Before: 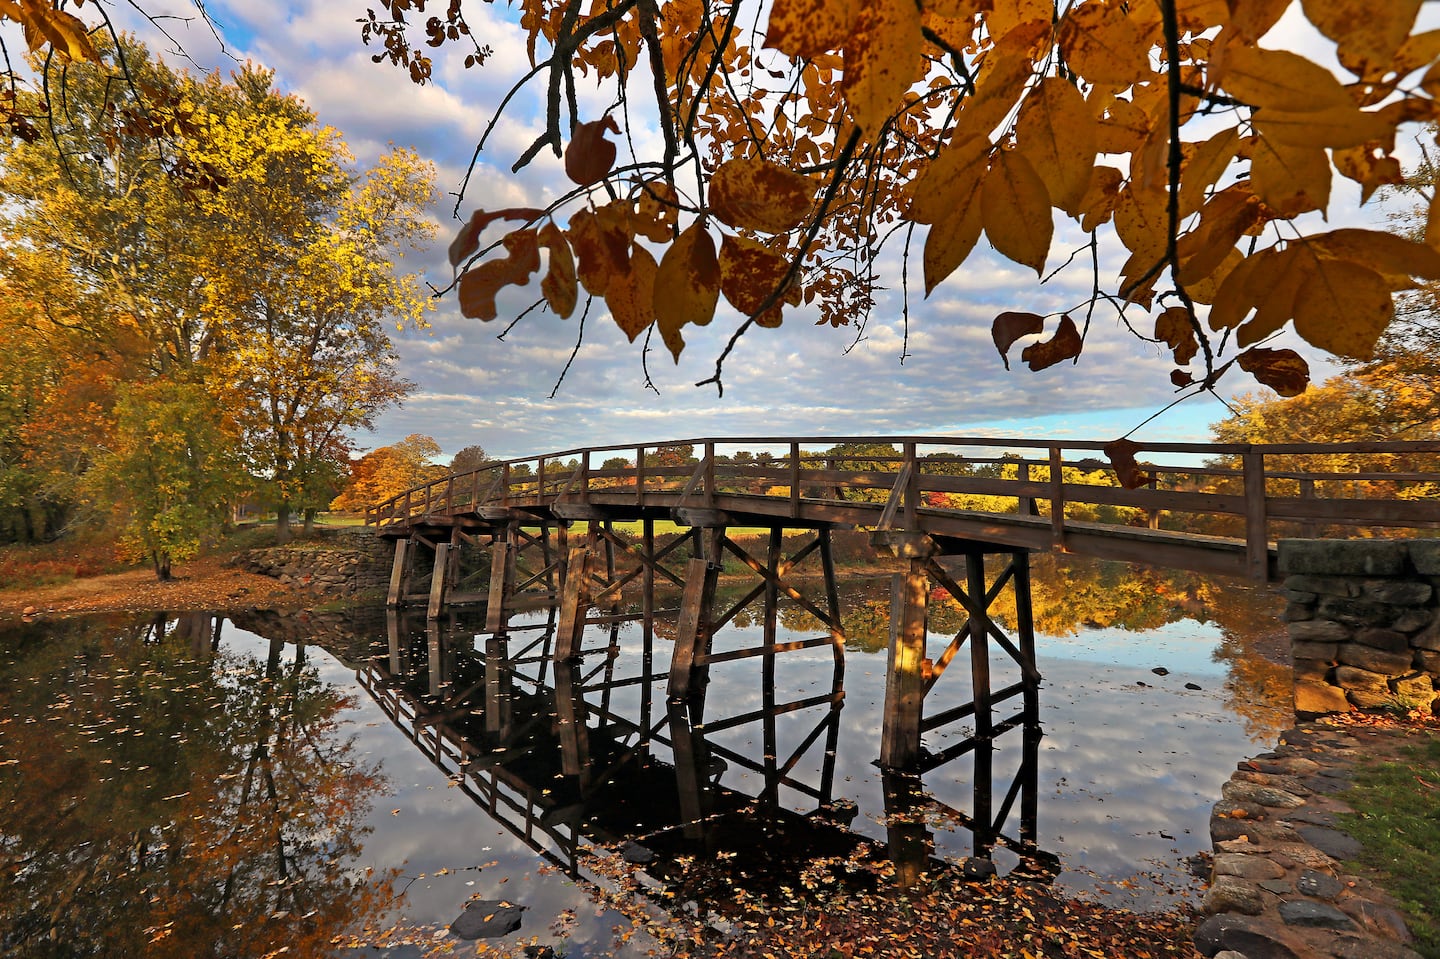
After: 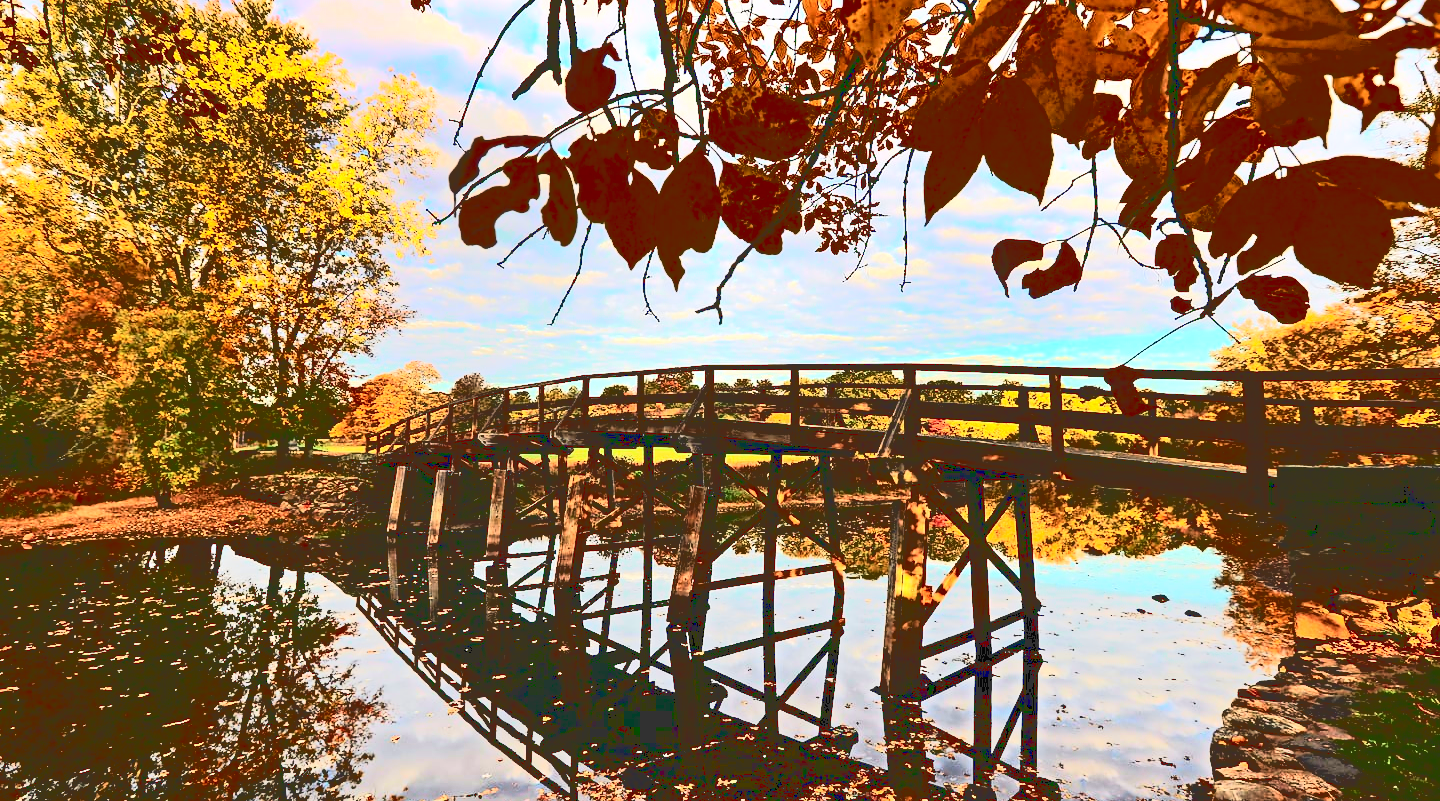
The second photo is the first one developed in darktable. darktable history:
crop: top 7.625%, bottom 8.027%
base curve: curves: ch0 [(0.065, 0.026) (0.236, 0.358) (0.53, 0.546) (0.777, 0.841) (0.924, 0.992)], preserve colors average RGB
contrast brightness saturation: contrast 0.2, brightness 0.16, saturation 0.22
tone curve: curves: ch0 [(0, 0.013) (0.054, 0.018) (0.205, 0.191) (0.289, 0.292) (0.39, 0.424) (0.493, 0.551) (0.647, 0.752) (0.796, 0.887) (1, 0.998)]; ch1 [(0, 0) (0.371, 0.339) (0.477, 0.452) (0.494, 0.495) (0.501, 0.501) (0.51, 0.516) (0.54, 0.557) (0.572, 0.605) (0.66, 0.701) (0.783, 0.804) (1, 1)]; ch2 [(0, 0) (0.32, 0.281) (0.403, 0.399) (0.441, 0.428) (0.47, 0.469) (0.498, 0.496) (0.524, 0.543) (0.551, 0.579) (0.633, 0.665) (0.7, 0.711) (1, 1)], color space Lab, independent channels, preserve colors none
